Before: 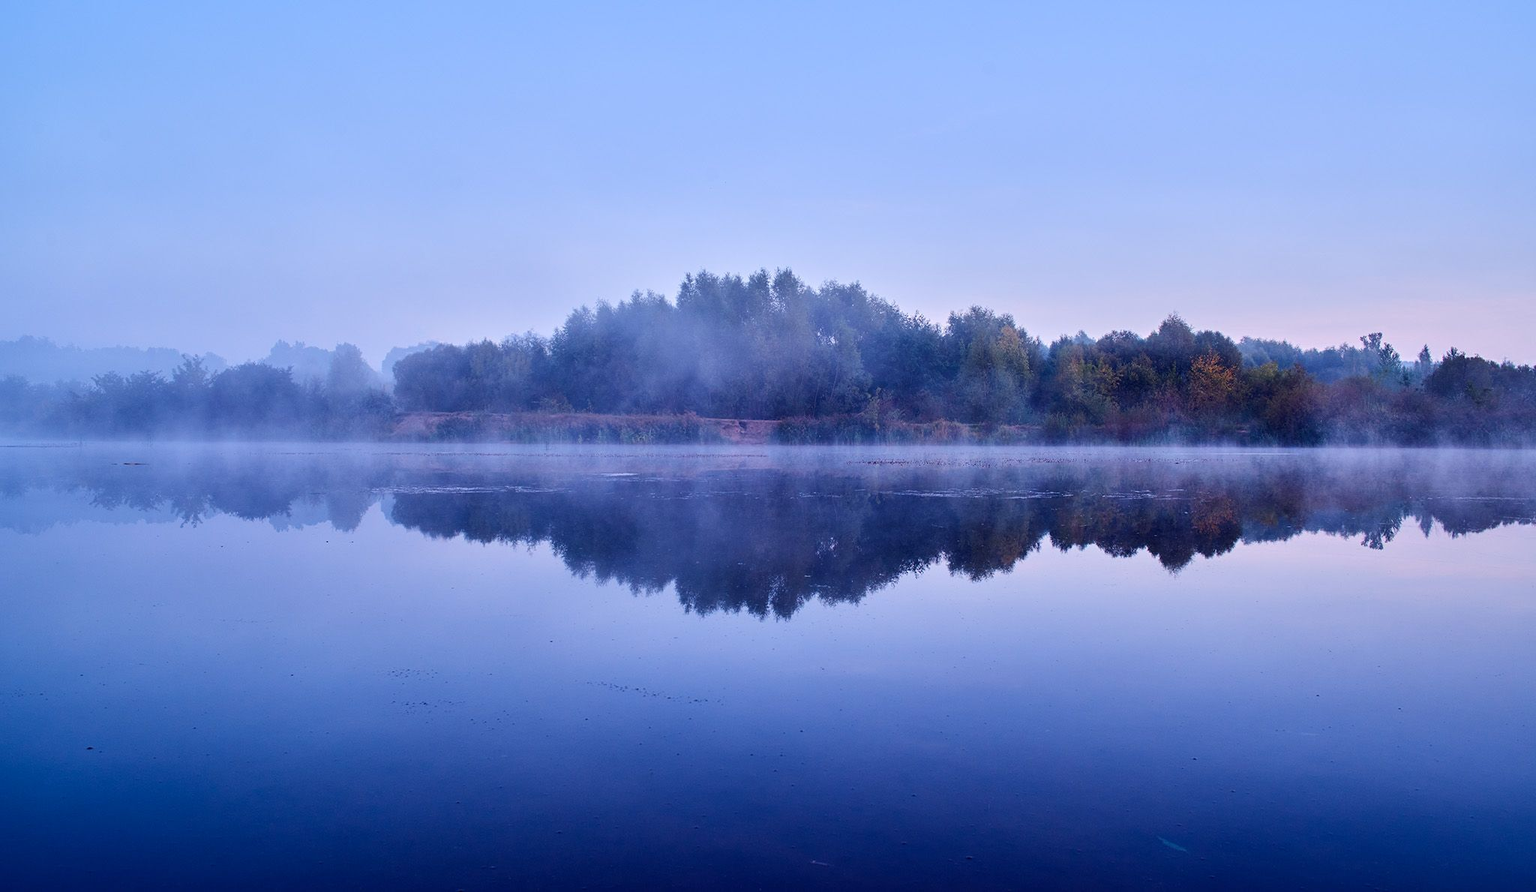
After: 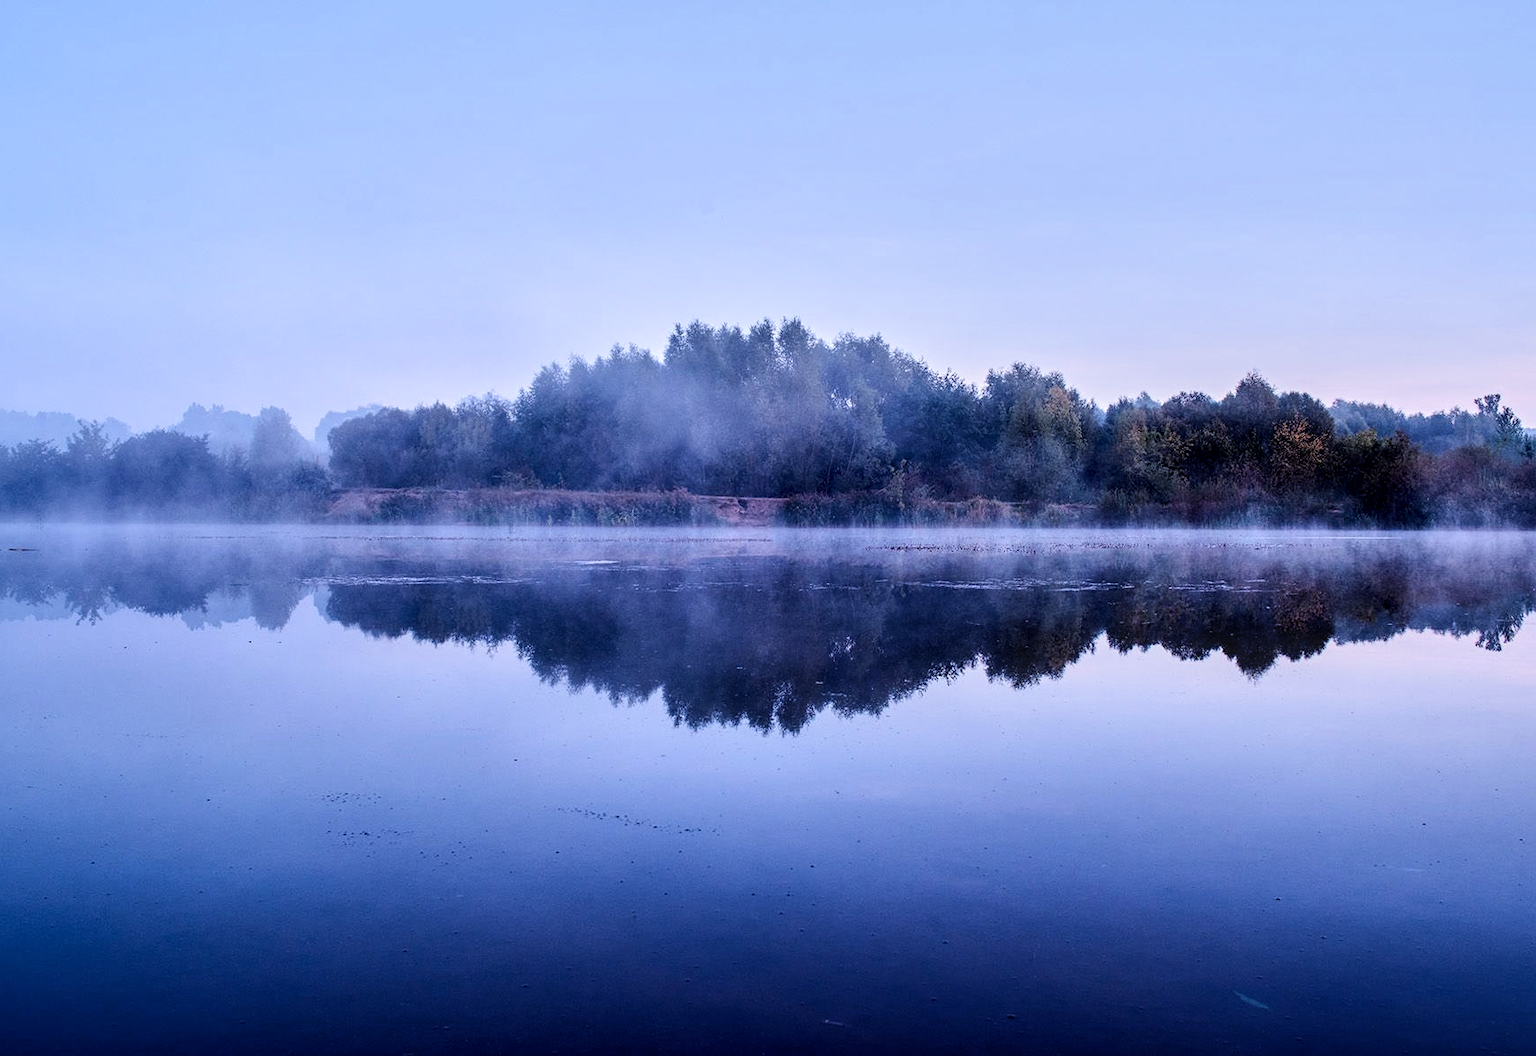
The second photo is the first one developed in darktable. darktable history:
white balance: emerald 1
crop: left 7.598%, right 7.873%
filmic rgb: black relative exposure -3.64 EV, white relative exposure 2.44 EV, hardness 3.29
local contrast: detail 130%
